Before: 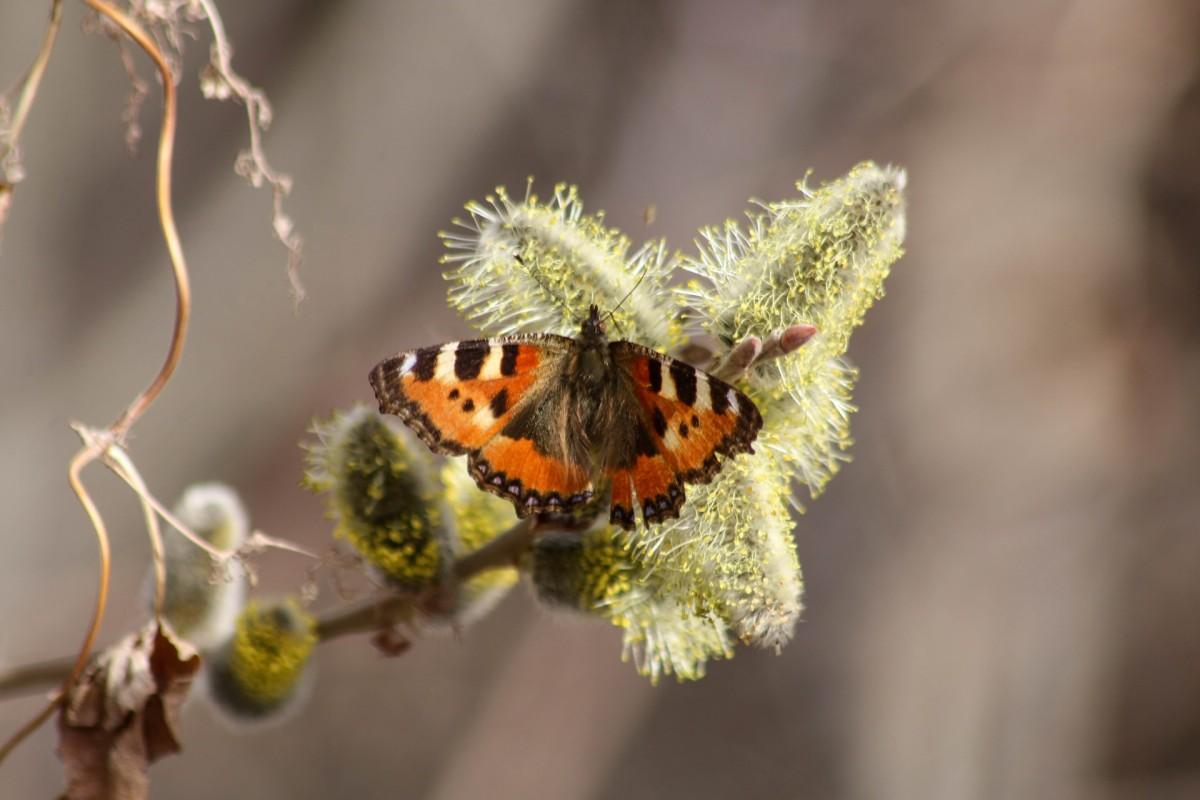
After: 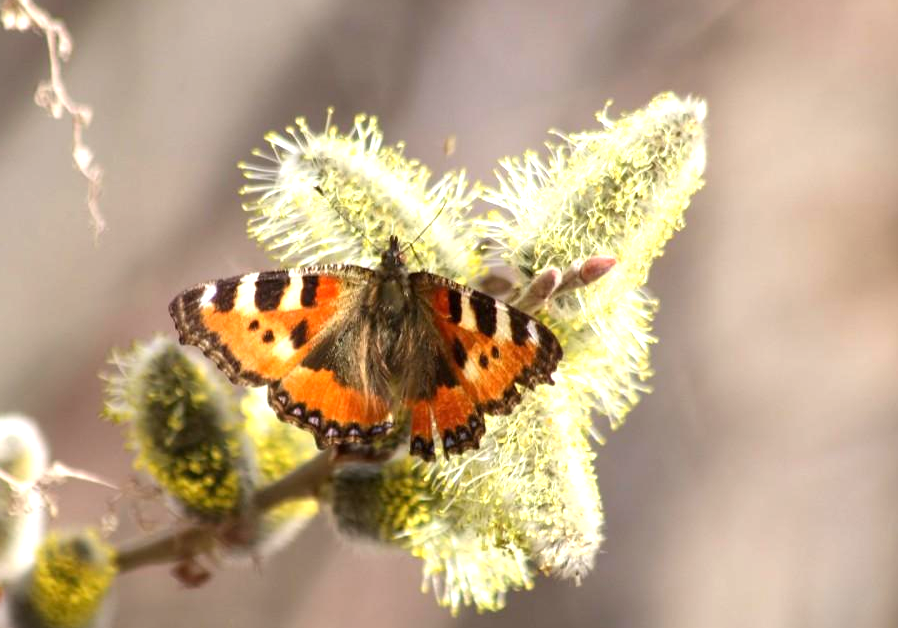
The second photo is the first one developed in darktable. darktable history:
exposure: exposure 0.911 EV, compensate highlight preservation false
crop: left 16.716%, top 8.74%, right 8.373%, bottom 12.643%
